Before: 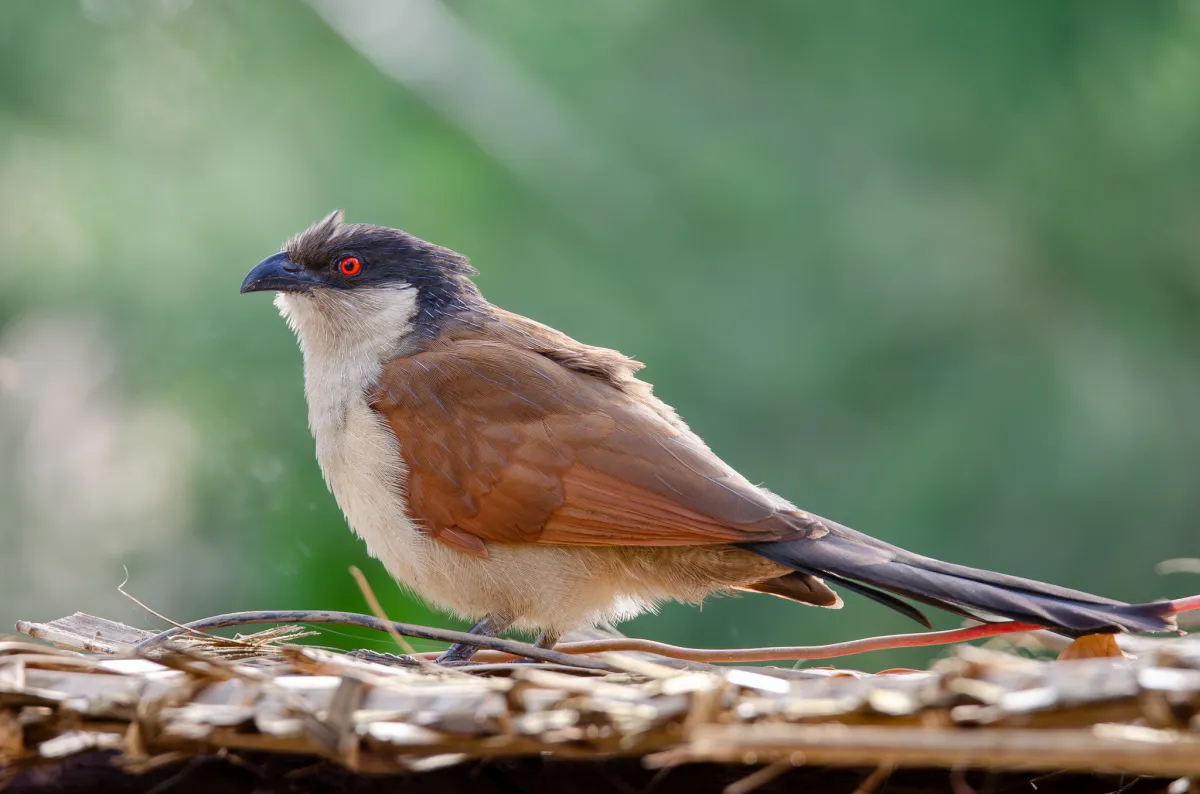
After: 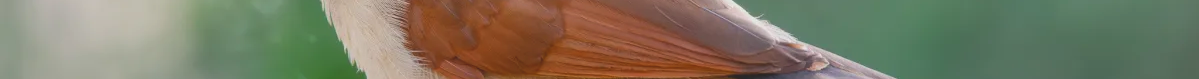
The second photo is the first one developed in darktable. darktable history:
crop and rotate: top 59.084%, bottom 30.916%
tone equalizer: -8 EV -0.417 EV, -7 EV -0.389 EV, -6 EV -0.333 EV, -5 EV -0.222 EV, -3 EV 0.222 EV, -2 EV 0.333 EV, -1 EV 0.389 EV, +0 EV 0.417 EV, edges refinement/feathering 500, mask exposure compensation -1.57 EV, preserve details no
contrast brightness saturation: contrast -0.28
